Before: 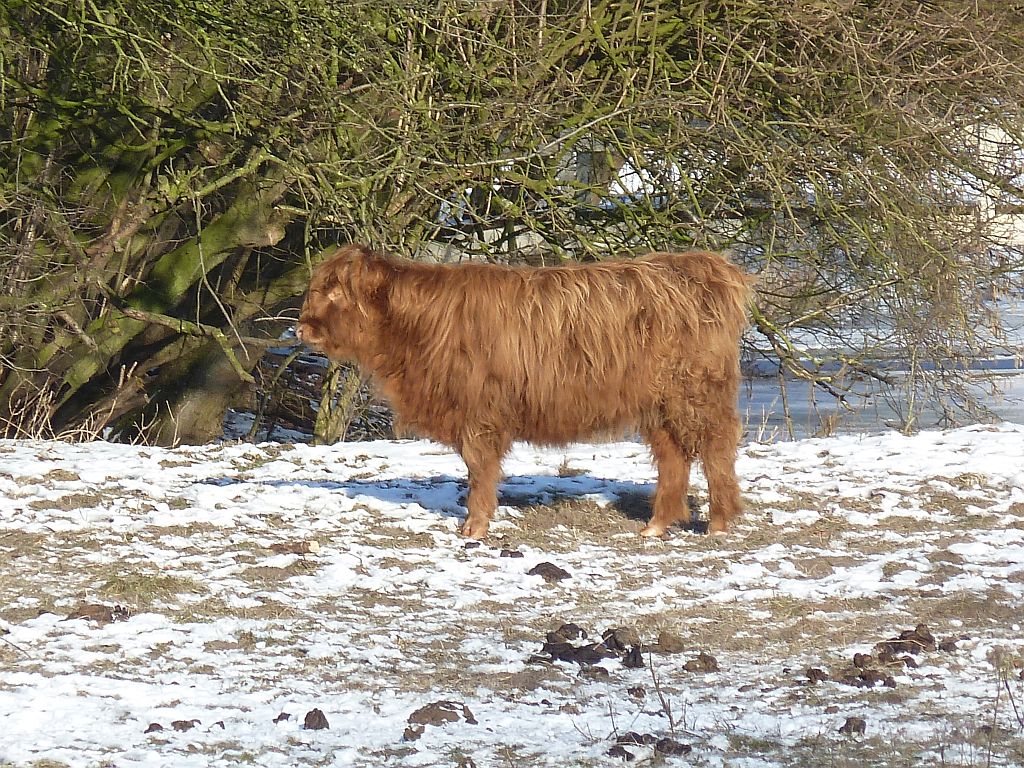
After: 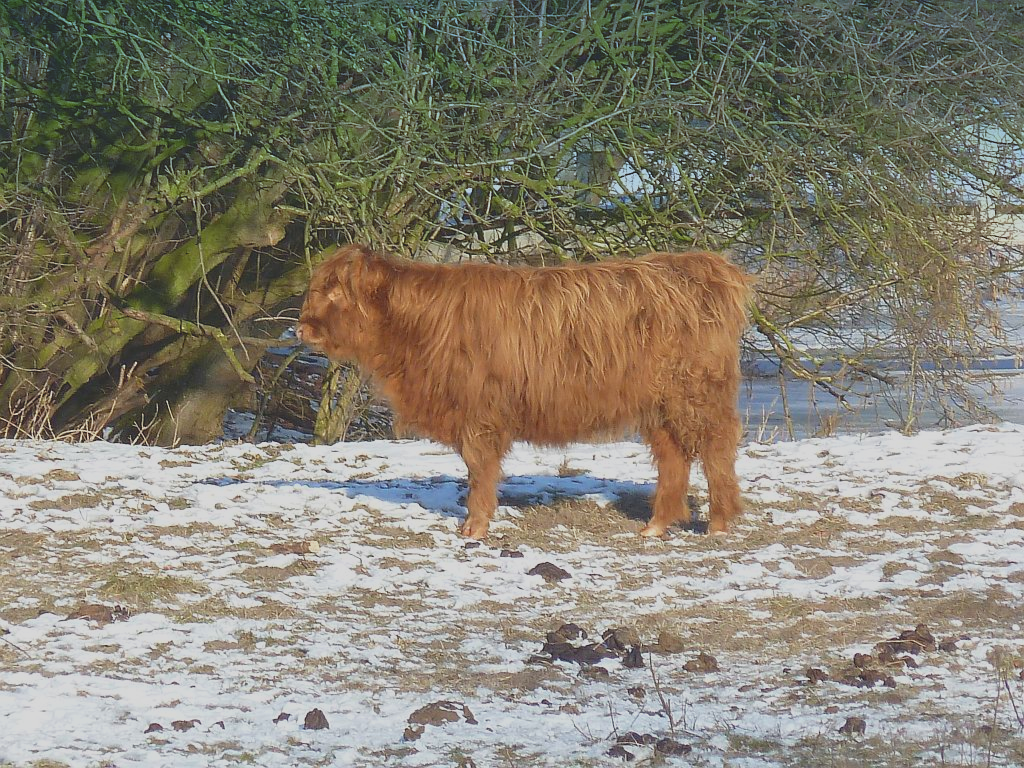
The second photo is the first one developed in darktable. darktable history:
graduated density: density 2.02 EV, hardness 44%, rotation 0.374°, offset 8.21, hue 208.8°, saturation 97%
contrast brightness saturation: contrast -0.28
